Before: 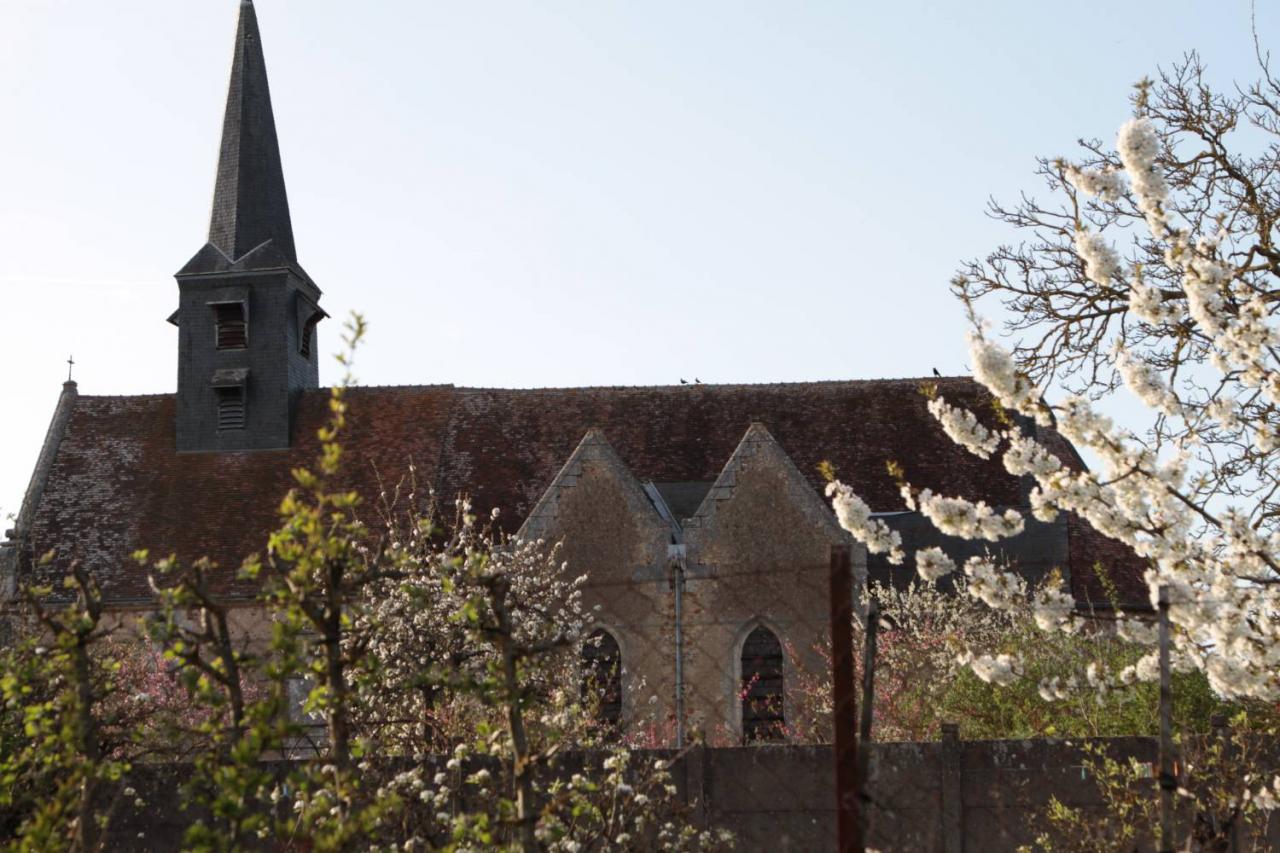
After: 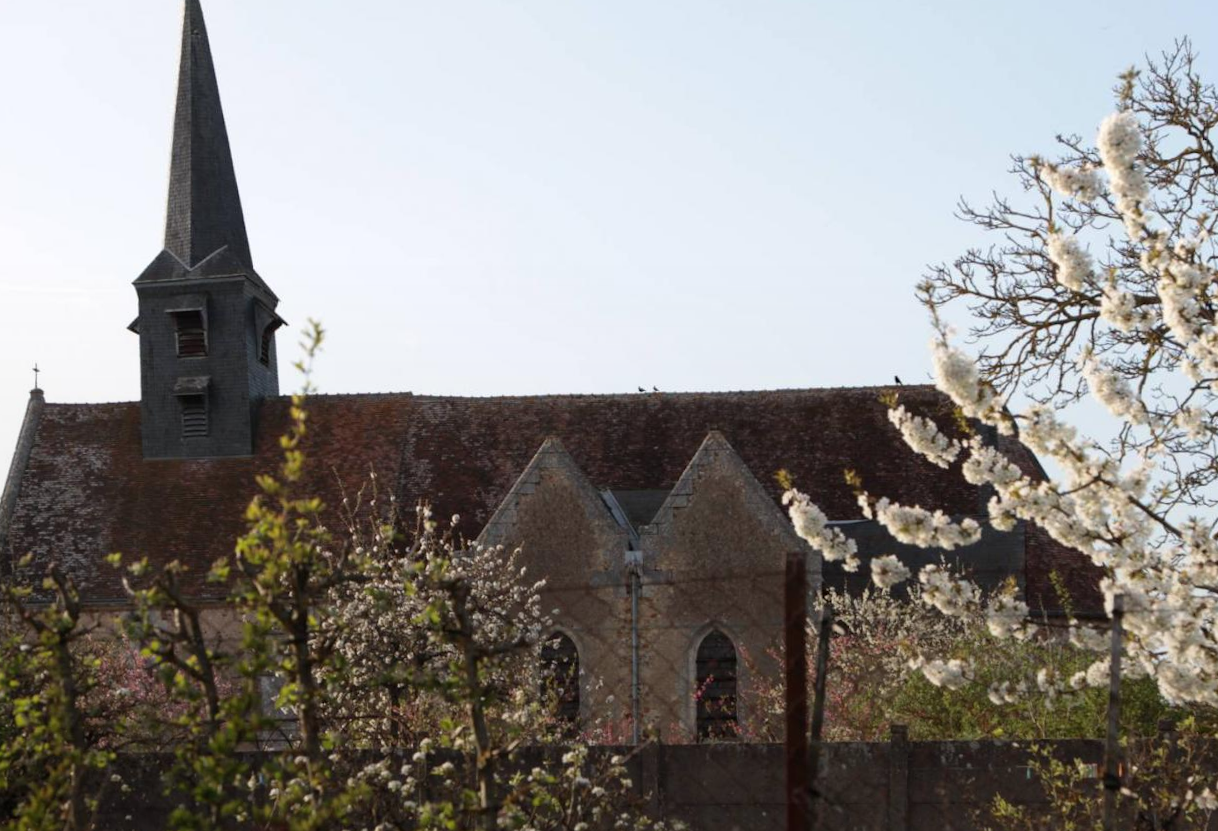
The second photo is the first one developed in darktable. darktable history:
rotate and perspective: rotation 0.074°, lens shift (vertical) 0.096, lens shift (horizontal) -0.041, crop left 0.043, crop right 0.952, crop top 0.024, crop bottom 0.979
graduated density: rotation -180°, offset 24.95
